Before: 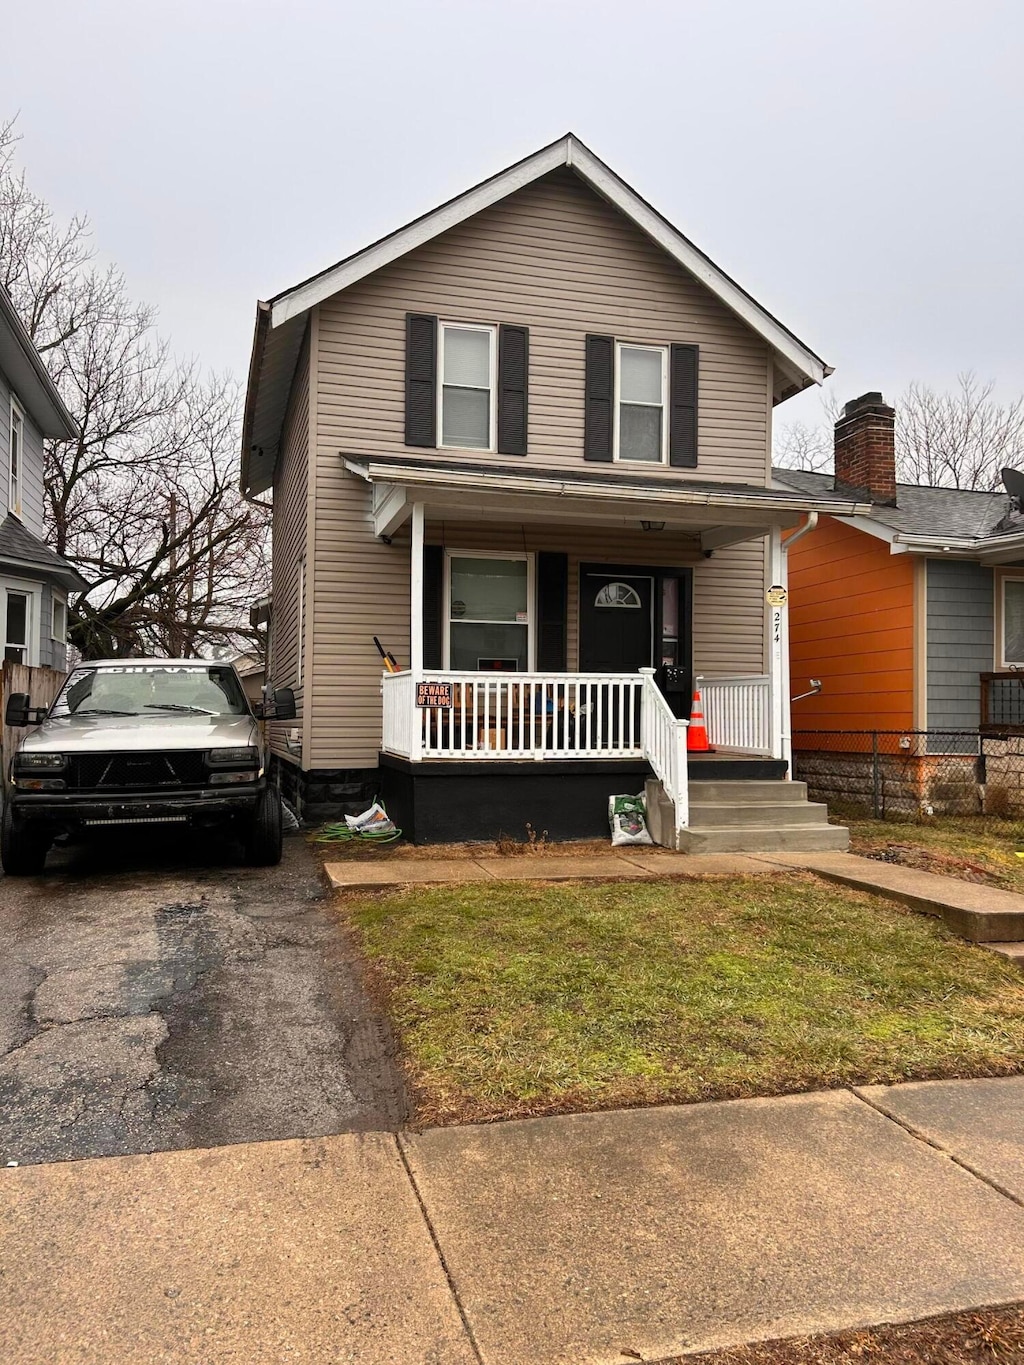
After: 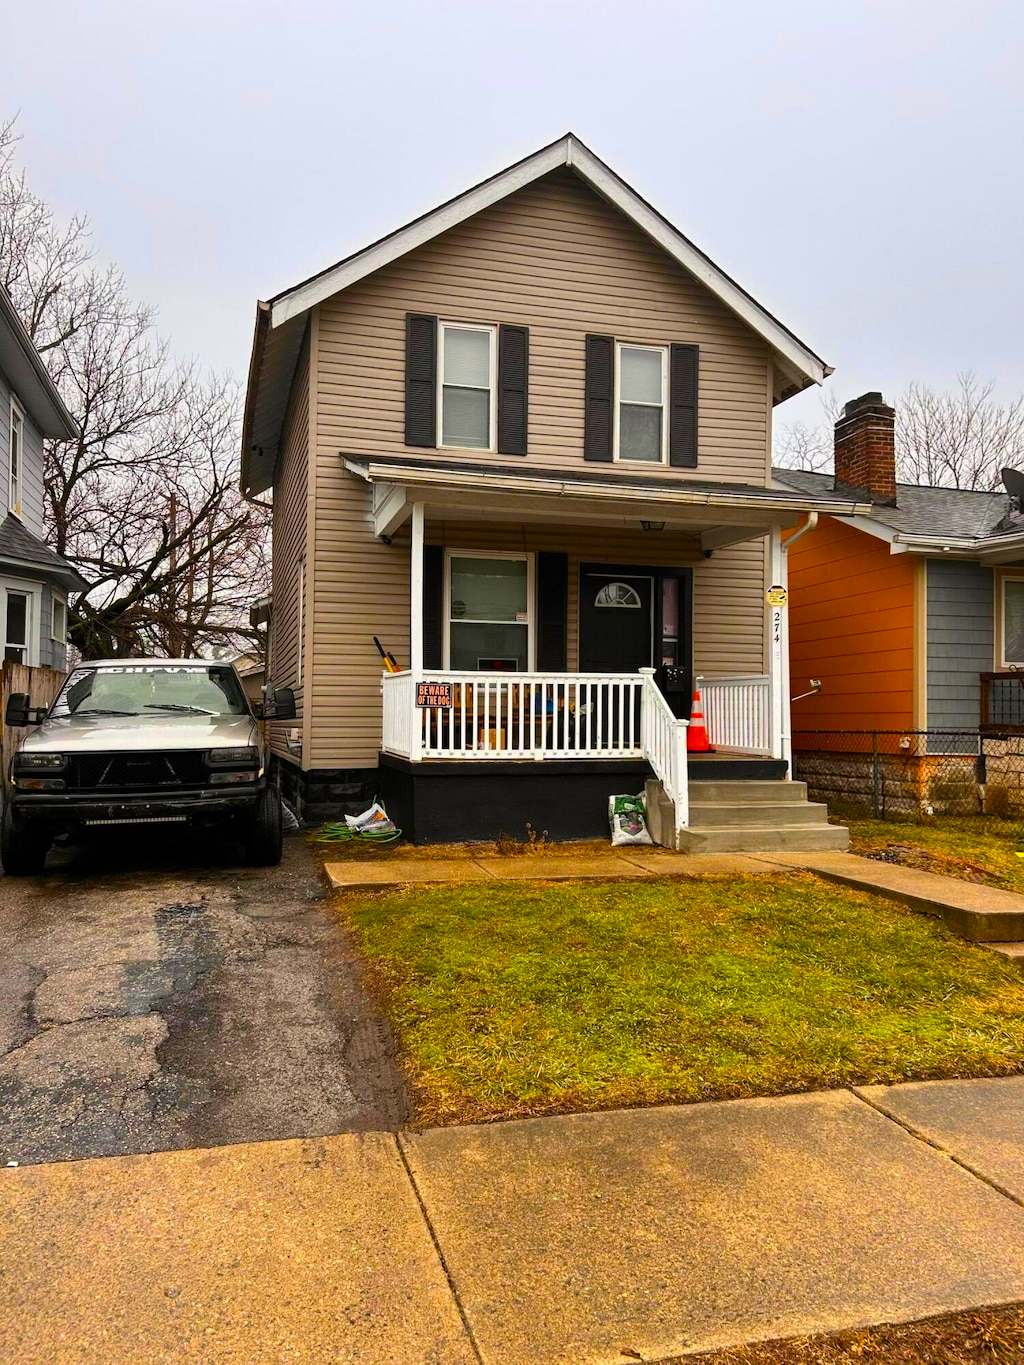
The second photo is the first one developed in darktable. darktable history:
color balance rgb: shadows lift › luminance -20.38%, perceptual saturation grading › global saturation 29.572%, global vibrance 42.122%
